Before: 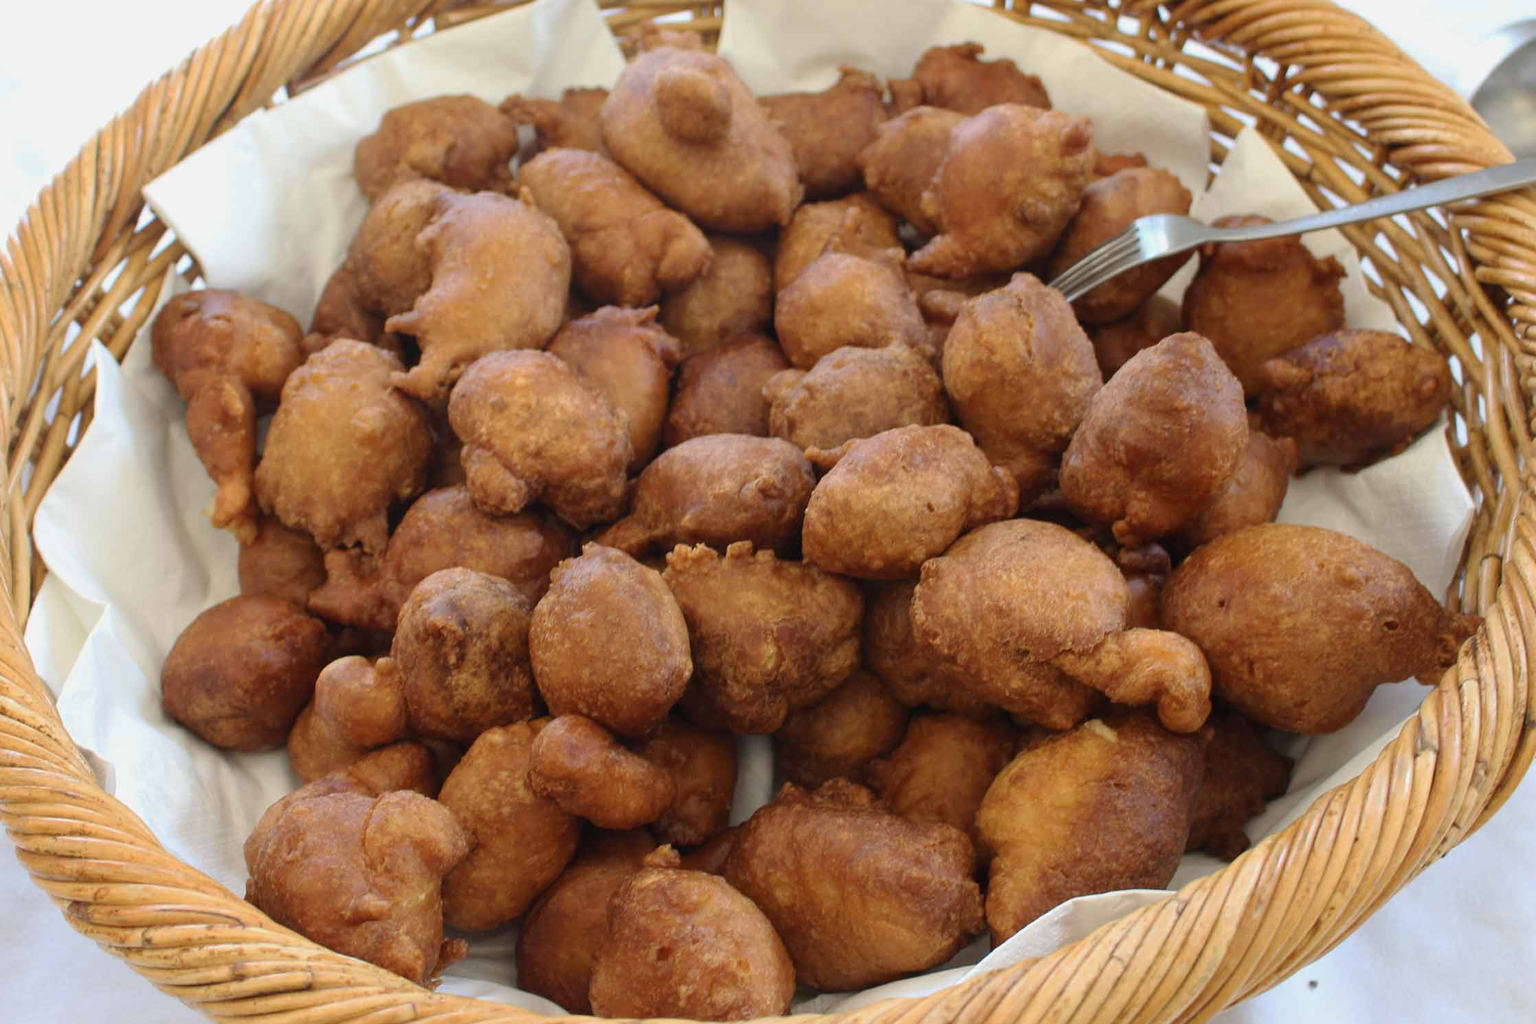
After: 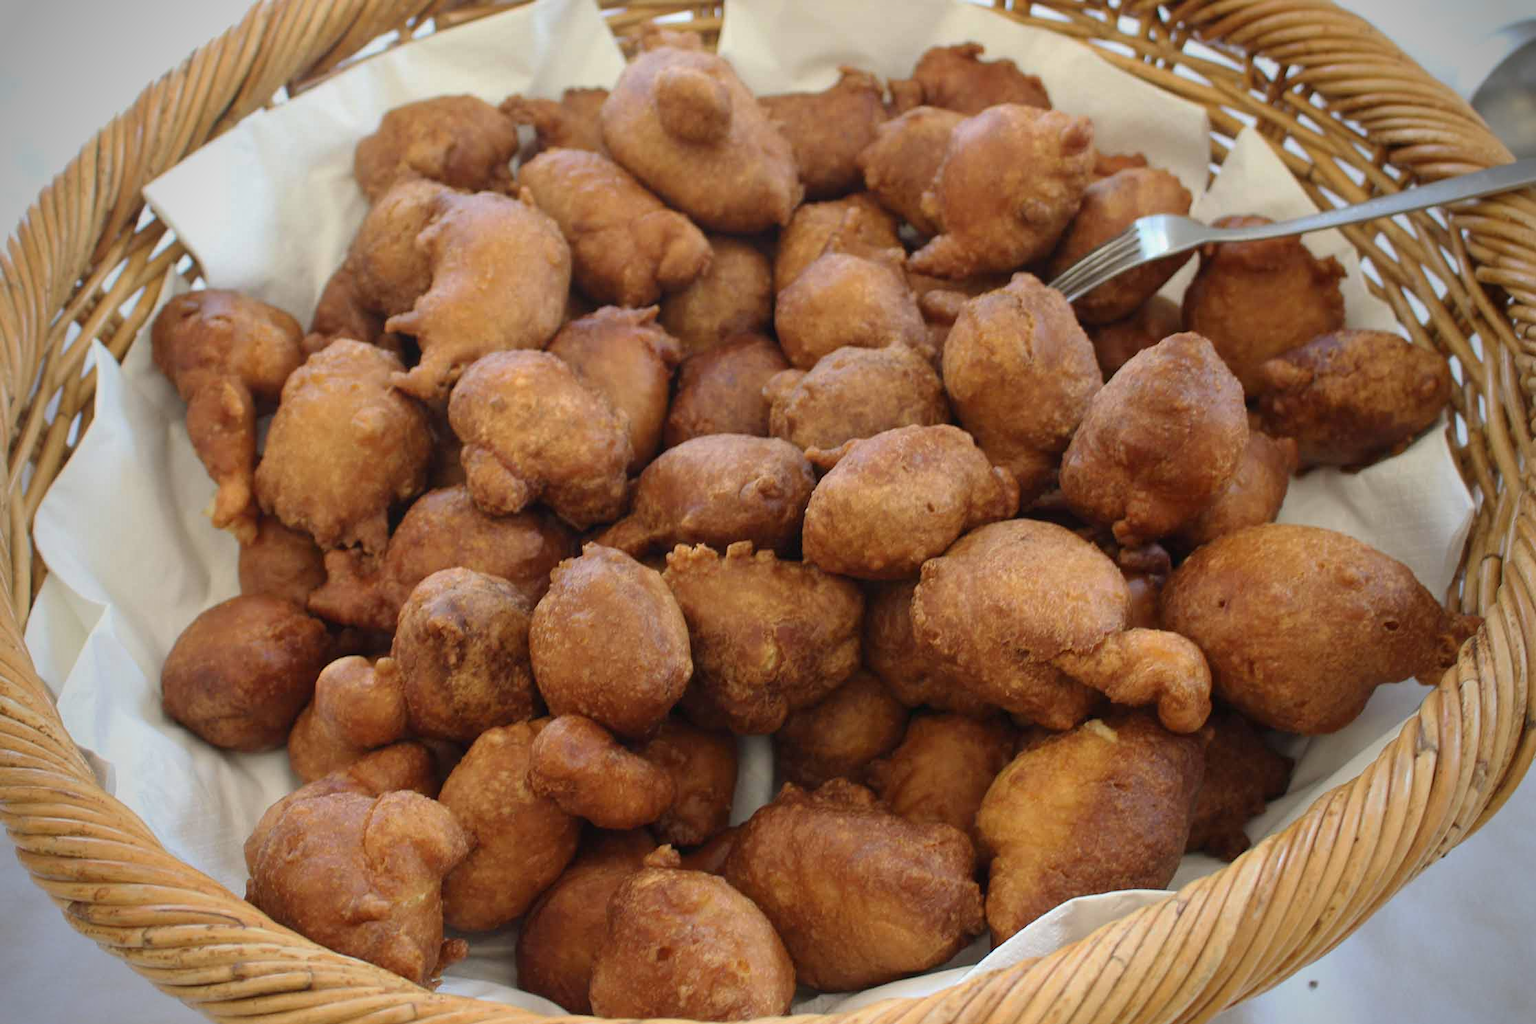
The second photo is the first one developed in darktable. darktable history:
vignetting: fall-off start 67.04%, brightness -0.602, saturation 0.003, width/height ratio 1.014, unbound false
